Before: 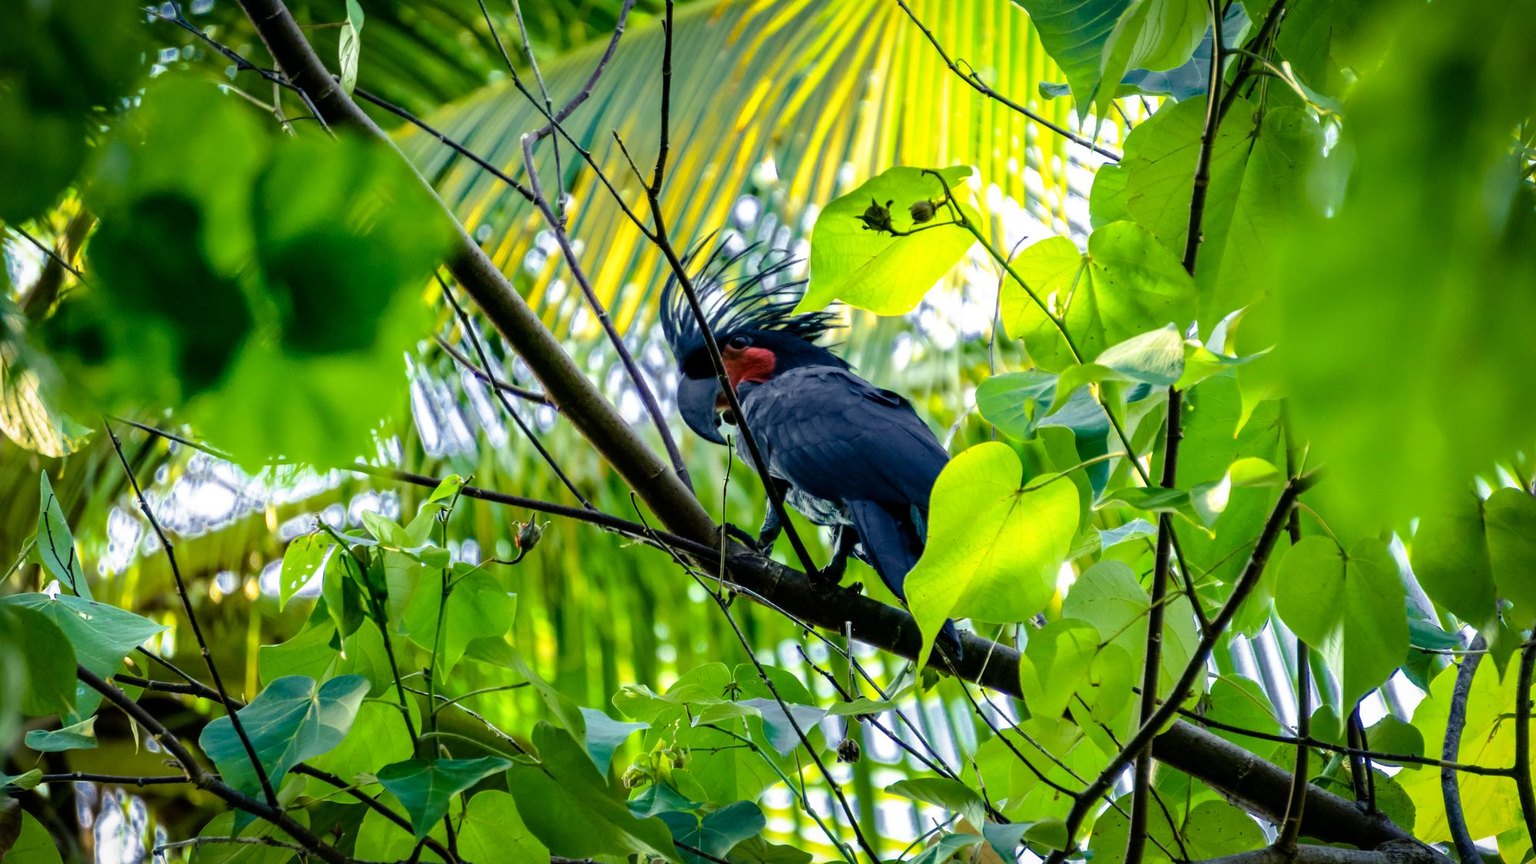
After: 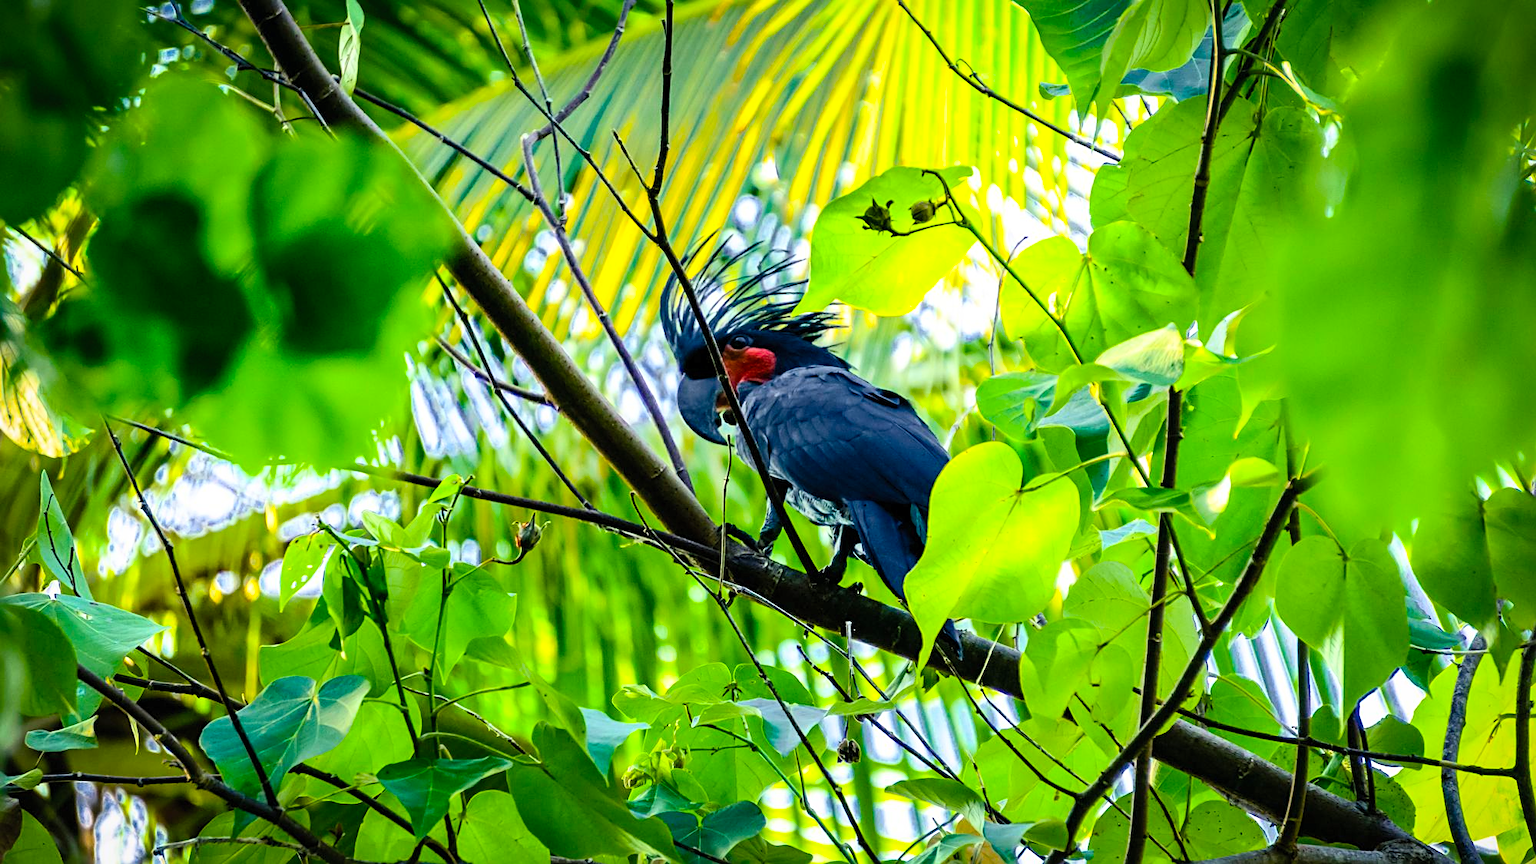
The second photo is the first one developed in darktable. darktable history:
sharpen: on, module defaults
vignetting: fall-off start 92.11%, brightness -0.188, saturation -0.303
color balance rgb: shadows lift › chroma 0.875%, shadows lift › hue 115.32°, perceptual saturation grading › global saturation 19.952%
contrast brightness saturation: contrast 0.198, brightness 0.168, saturation 0.216
